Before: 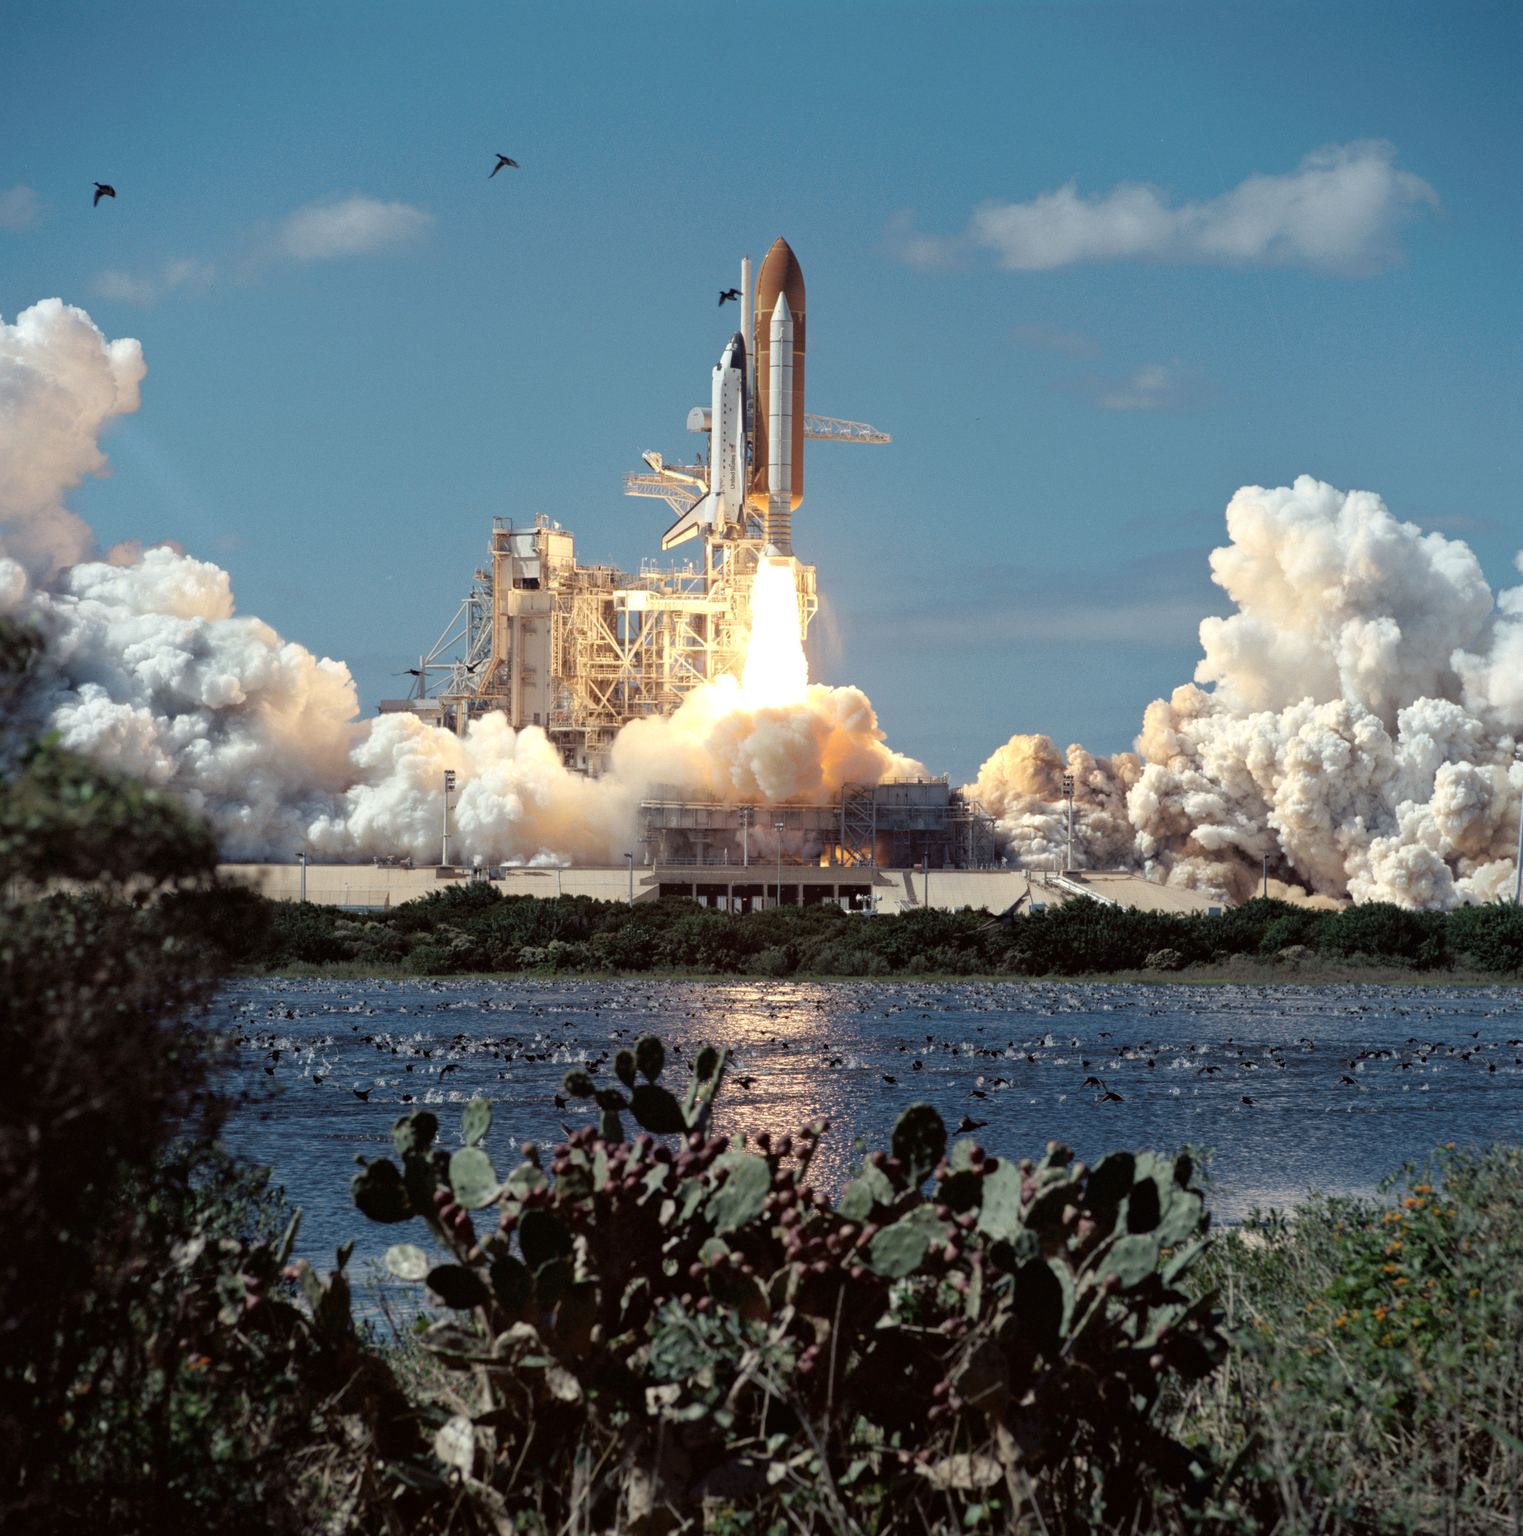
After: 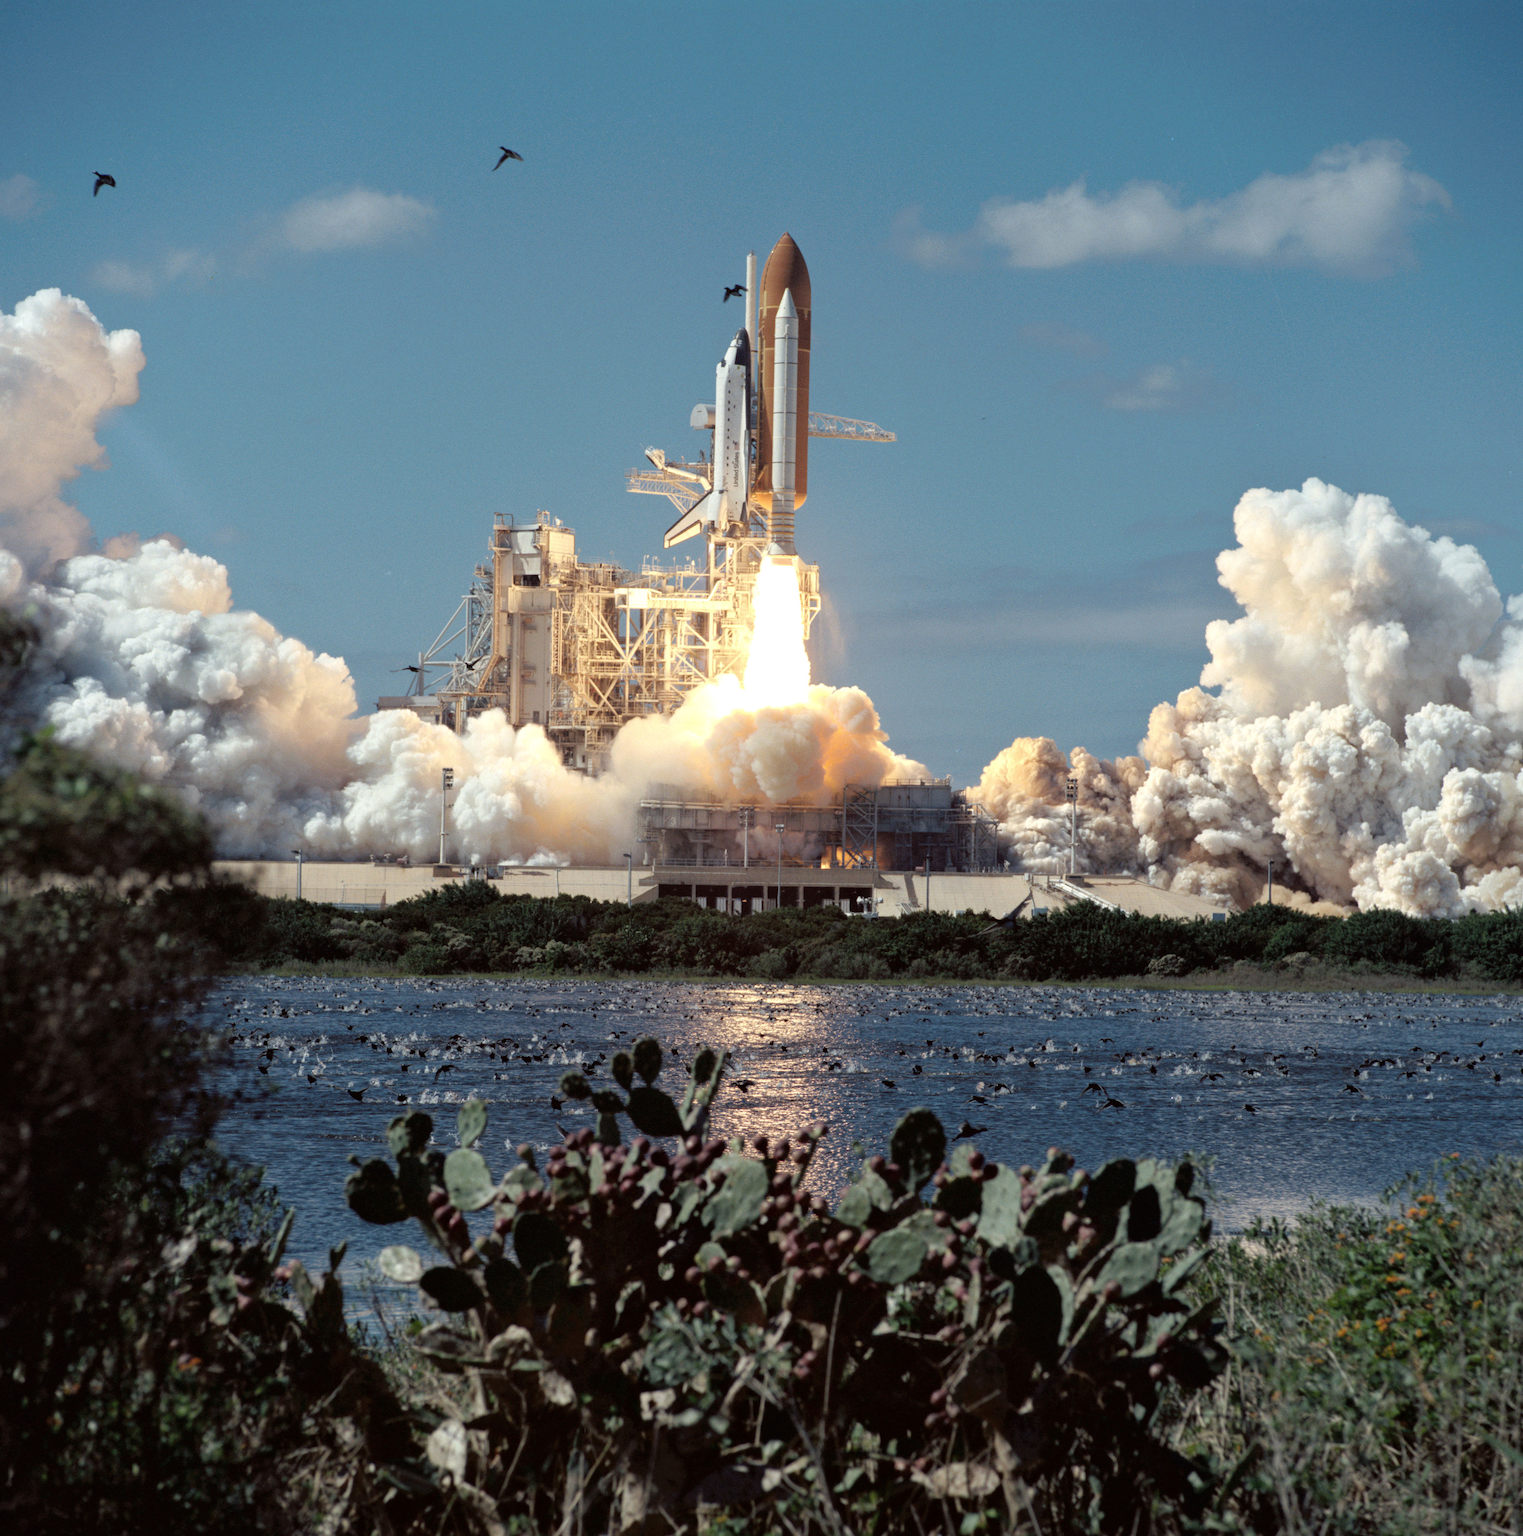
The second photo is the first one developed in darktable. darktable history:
contrast brightness saturation: contrast 0.01, saturation -0.05
crop and rotate: angle -0.5°
